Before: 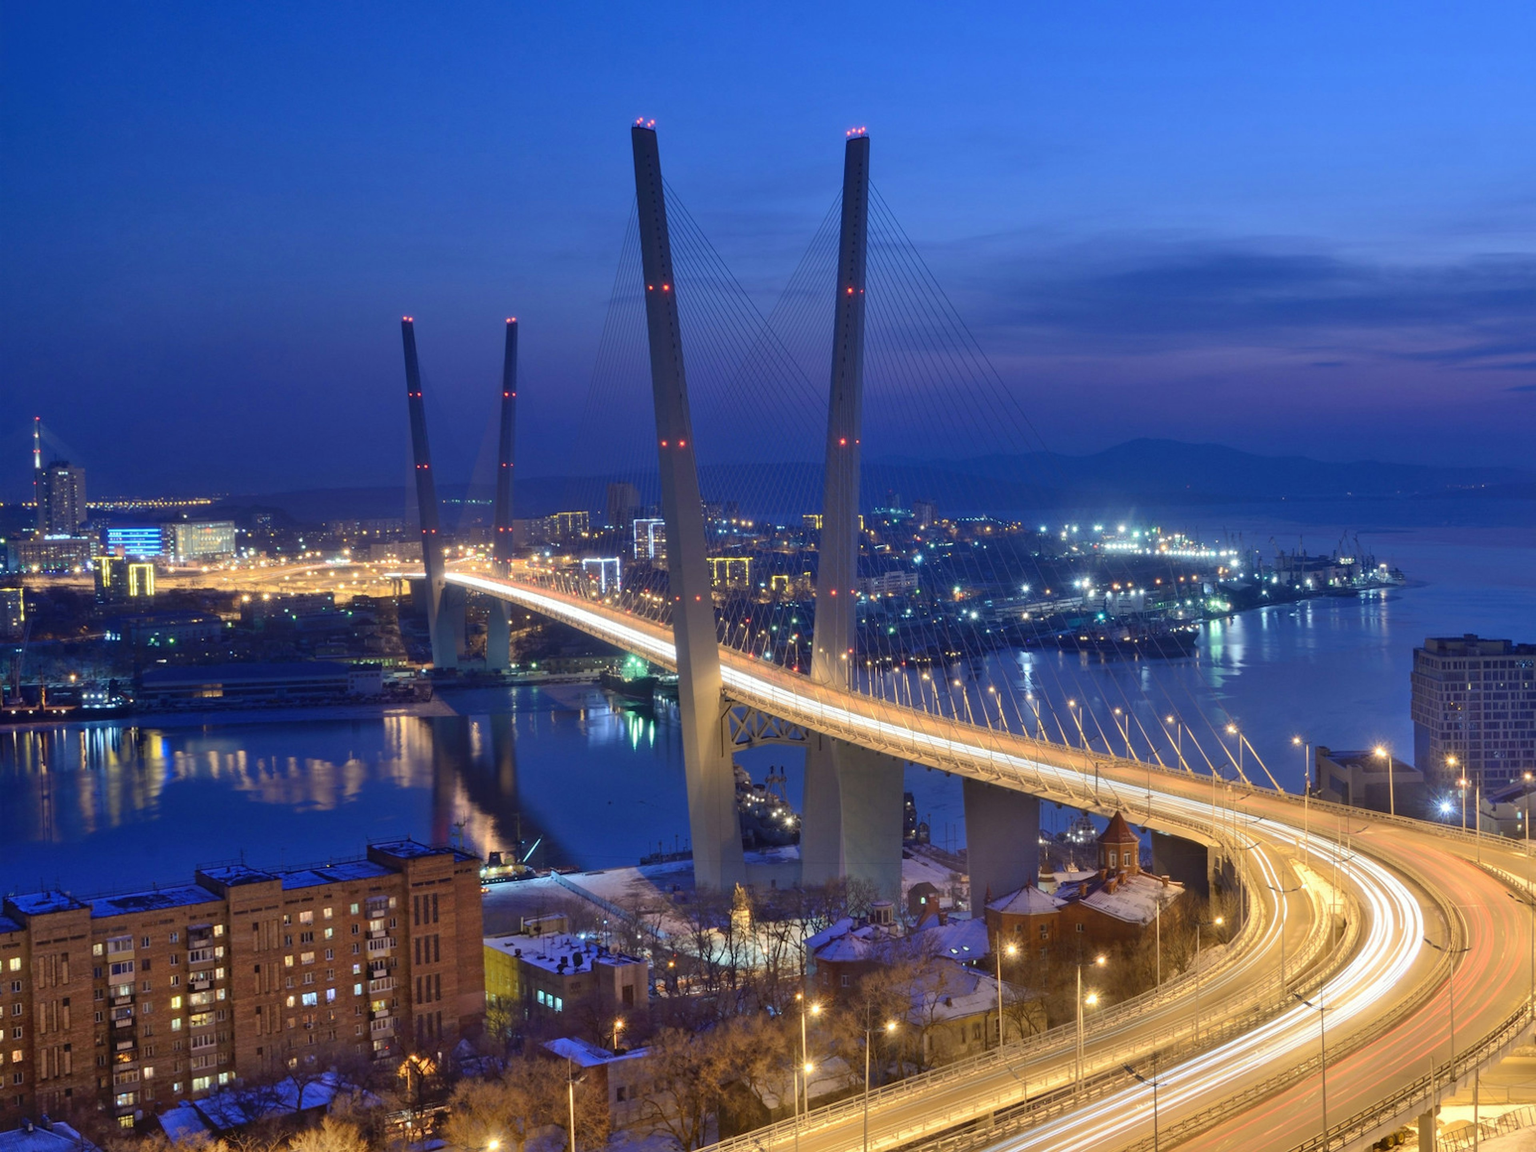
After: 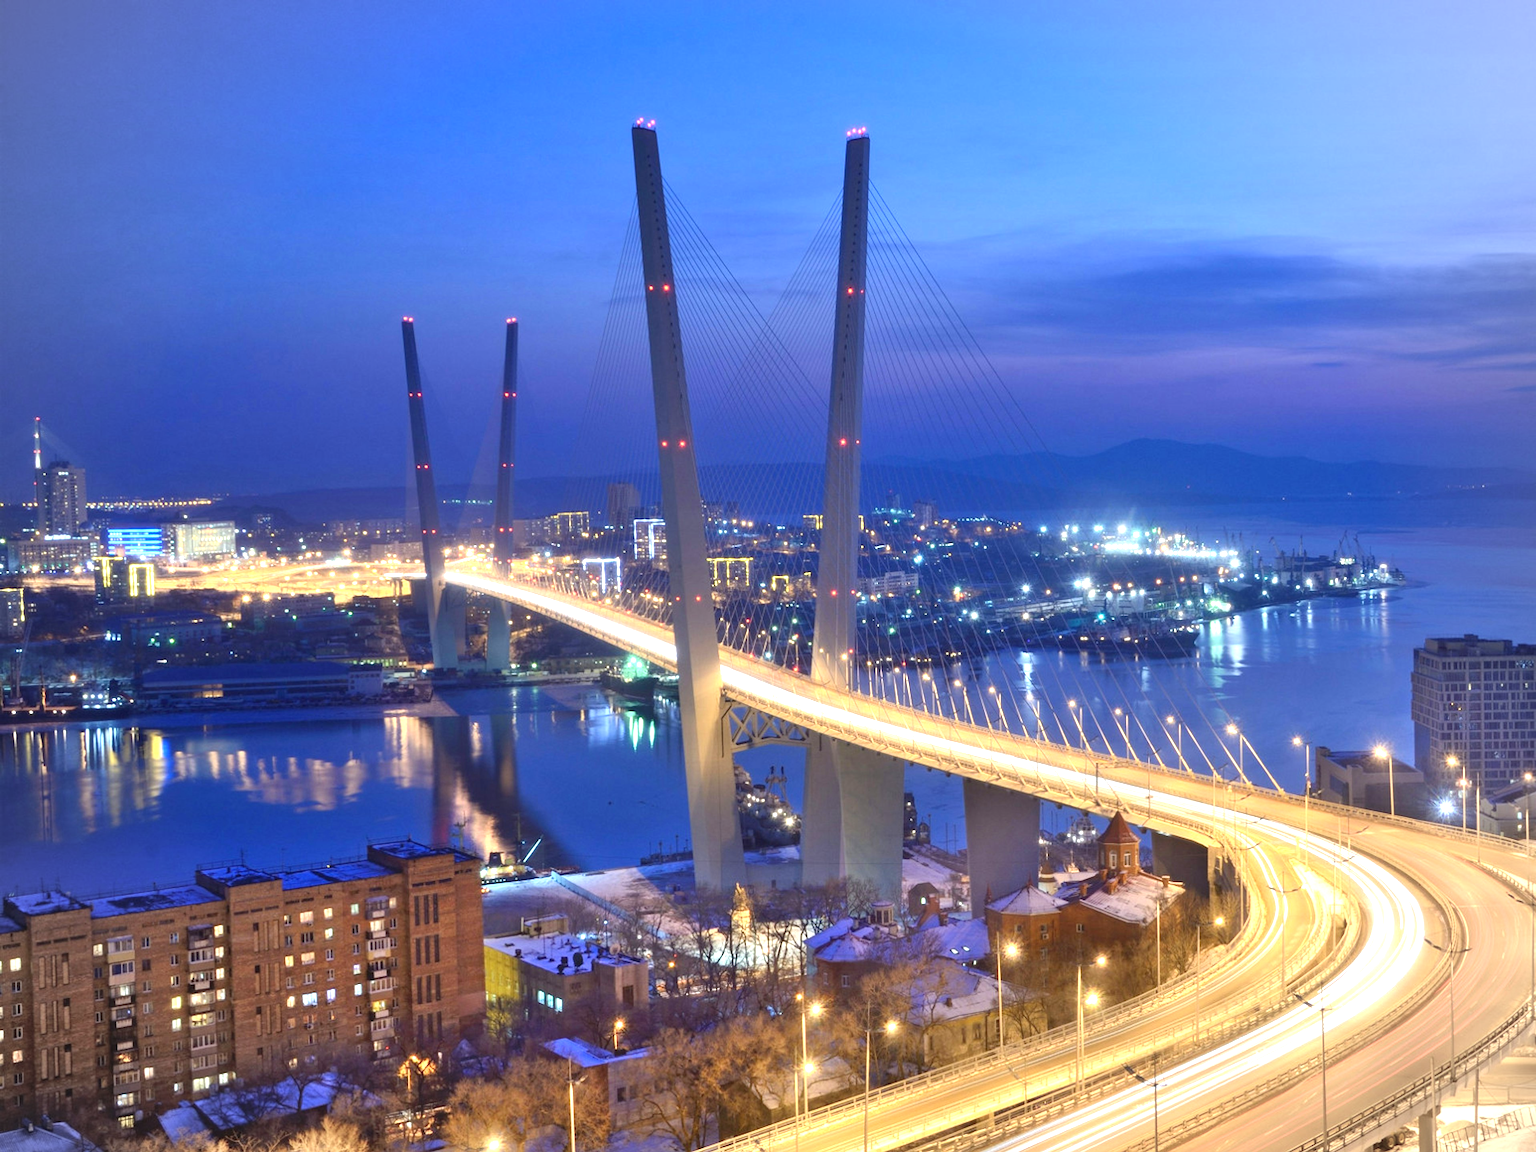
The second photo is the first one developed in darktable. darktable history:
exposure: exposure 0.998 EV, compensate highlight preservation false
vignetting: brightness -0.21, center (-0.01, 0), width/height ratio 1.098
